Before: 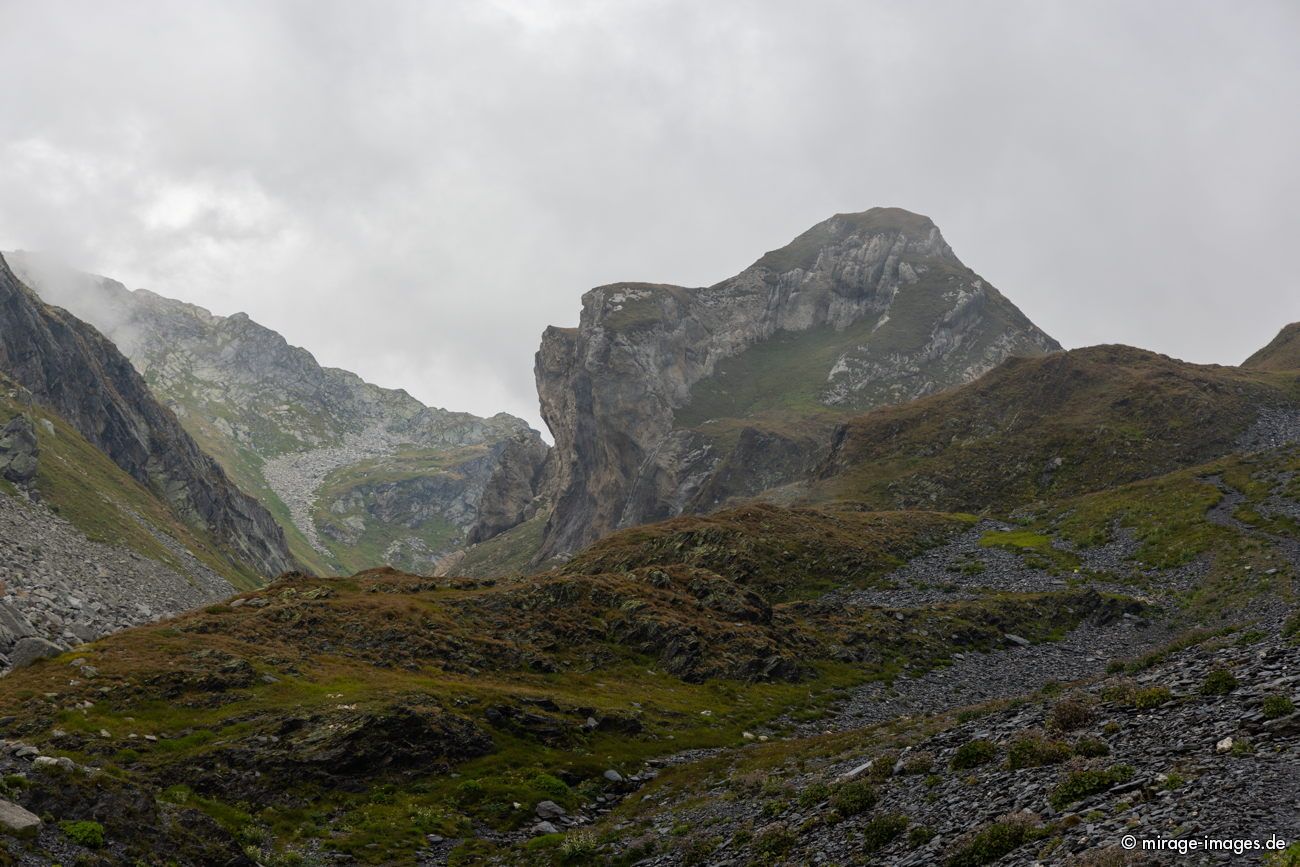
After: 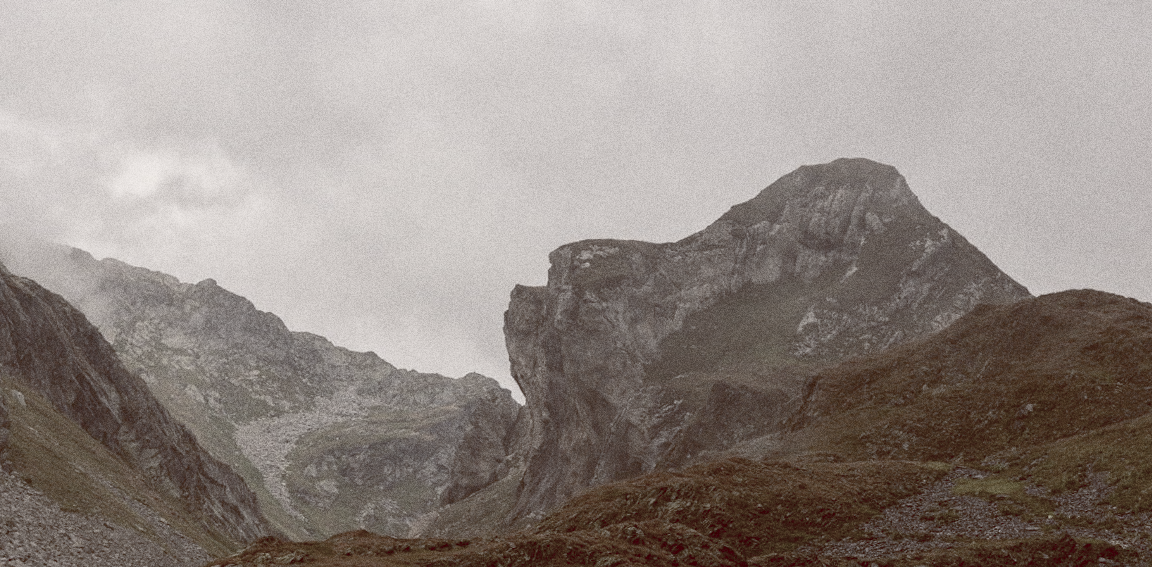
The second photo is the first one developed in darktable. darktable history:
color balance rgb: shadows lift › luminance 1%, shadows lift › chroma 0.2%, shadows lift › hue 20°, power › luminance 1%, power › chroma 0.4%, power › hue 34°, highlights gain › luminance 0.8%, highlights gain › chroma 0.4%, highlights gain › hue 44°, global offset › chroma 0.4%, global offset › hue 34°, white fulcrum 0.08 EV, linear chroma grading › shadows -7%, linear chroma grading › highlights -7%, linear chroma grading › global chroma -10%, linear chroma grading › mid-tones -8%, perceptual saturation grading › global saturation -28%, perceptual saturation grading › highlights -20%, perceptual saturation grading › mid-tones -24%, perceptual saturation grading › shadows -24%, perceptual brilliance grading › global brilliance -1%, perceptual brilliance grading › highlights -1%, perceptual brilliance grading › mid-tones -1%, perceptual brilliance grading › shadows -1%, global vibrance -17%, contrast -6%
rotate and perspective: rotation -1.42°, crop left 0.016, crop right 0.984, crop top 0.035, crop bottom 0.965
crop: left 1.509%, top 3.452%, right 7.696%, bottom 28.452%
grain: coarseness 0.09 ISO, strength 40%
